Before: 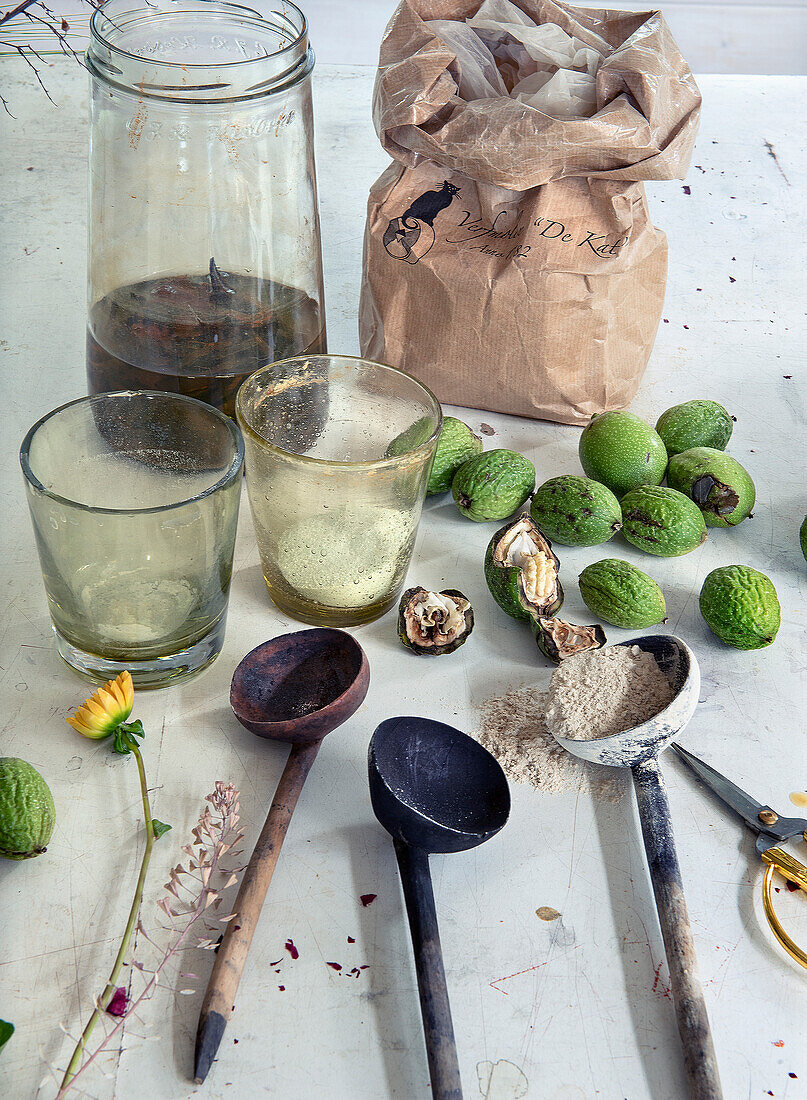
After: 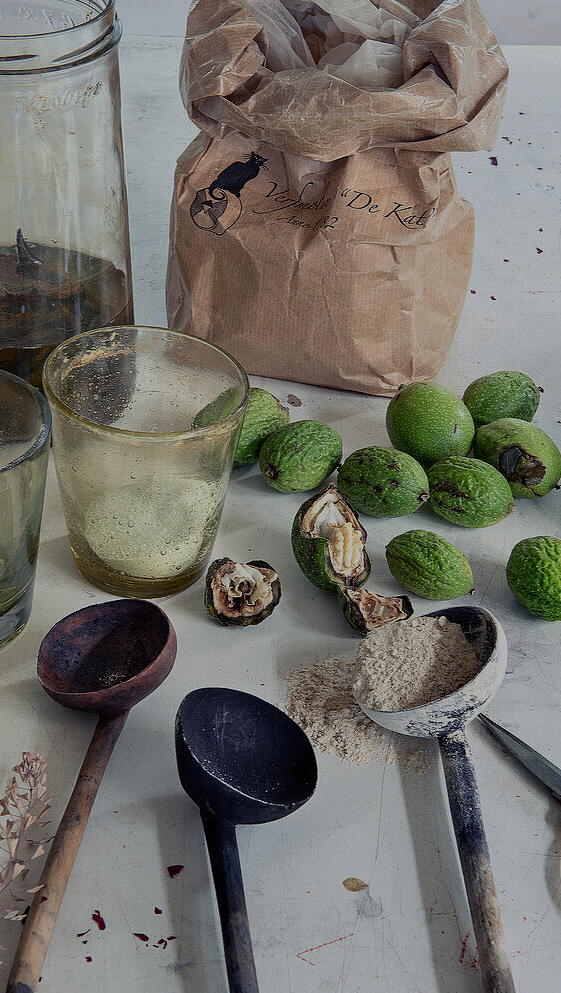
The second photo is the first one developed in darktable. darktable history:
crop and rotate: left 23.957%, top 2.676%, right 6.453%, bottom 7.016%
exposure: exposure -1.005 EV, compensate highlight preservation false
